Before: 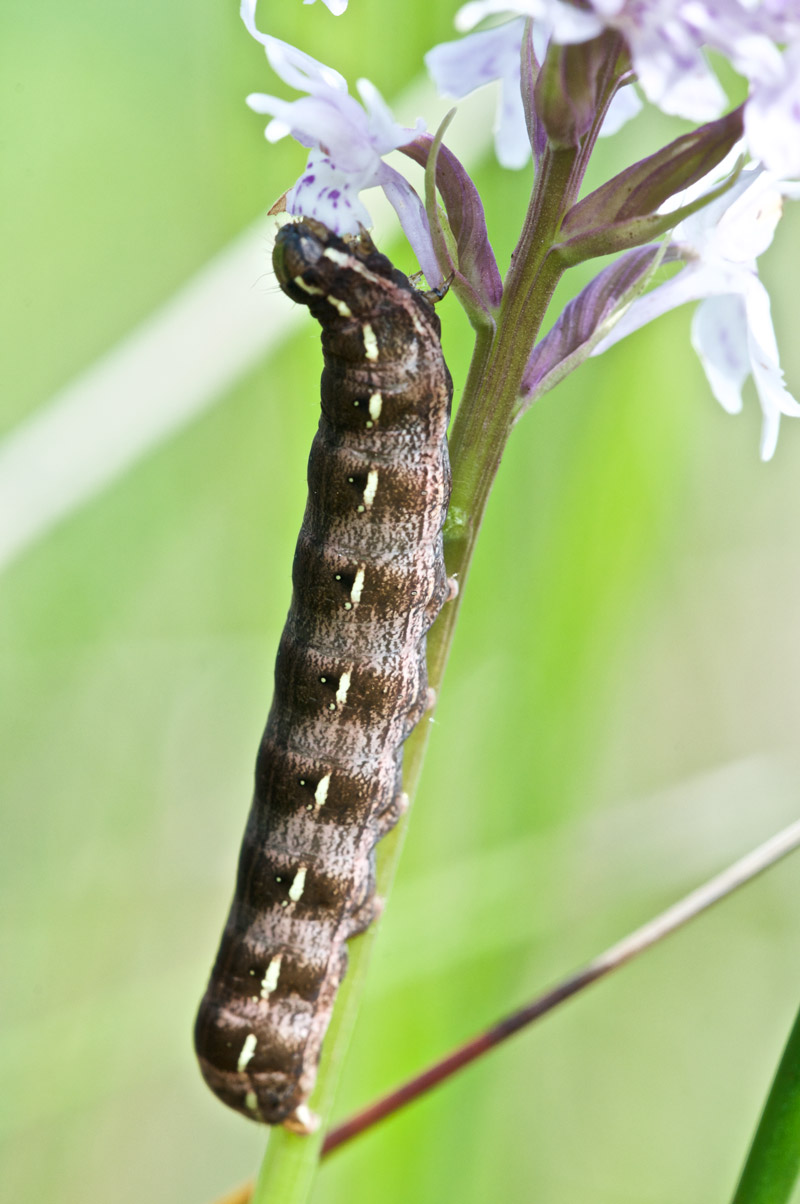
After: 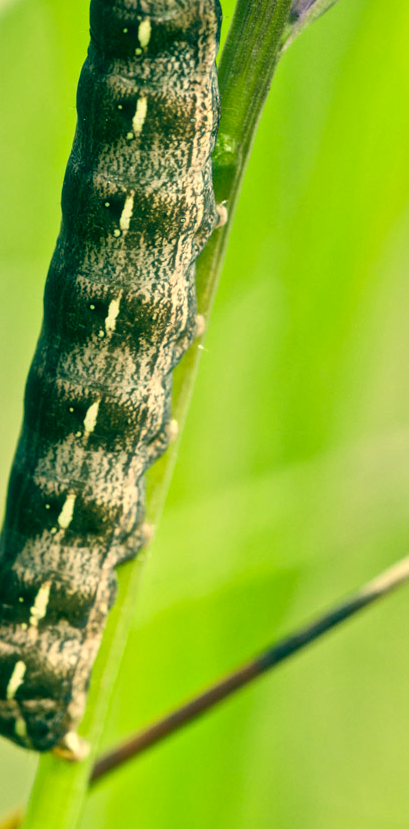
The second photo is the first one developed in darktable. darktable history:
color correction: highlights a* 1.99, highlights b* 34.15, shadows a* -37.19, shadows b* -5.57
local contrast: on, module defaults
crop and rotate: left 28.953%, top 31.137%, right 19.808%
